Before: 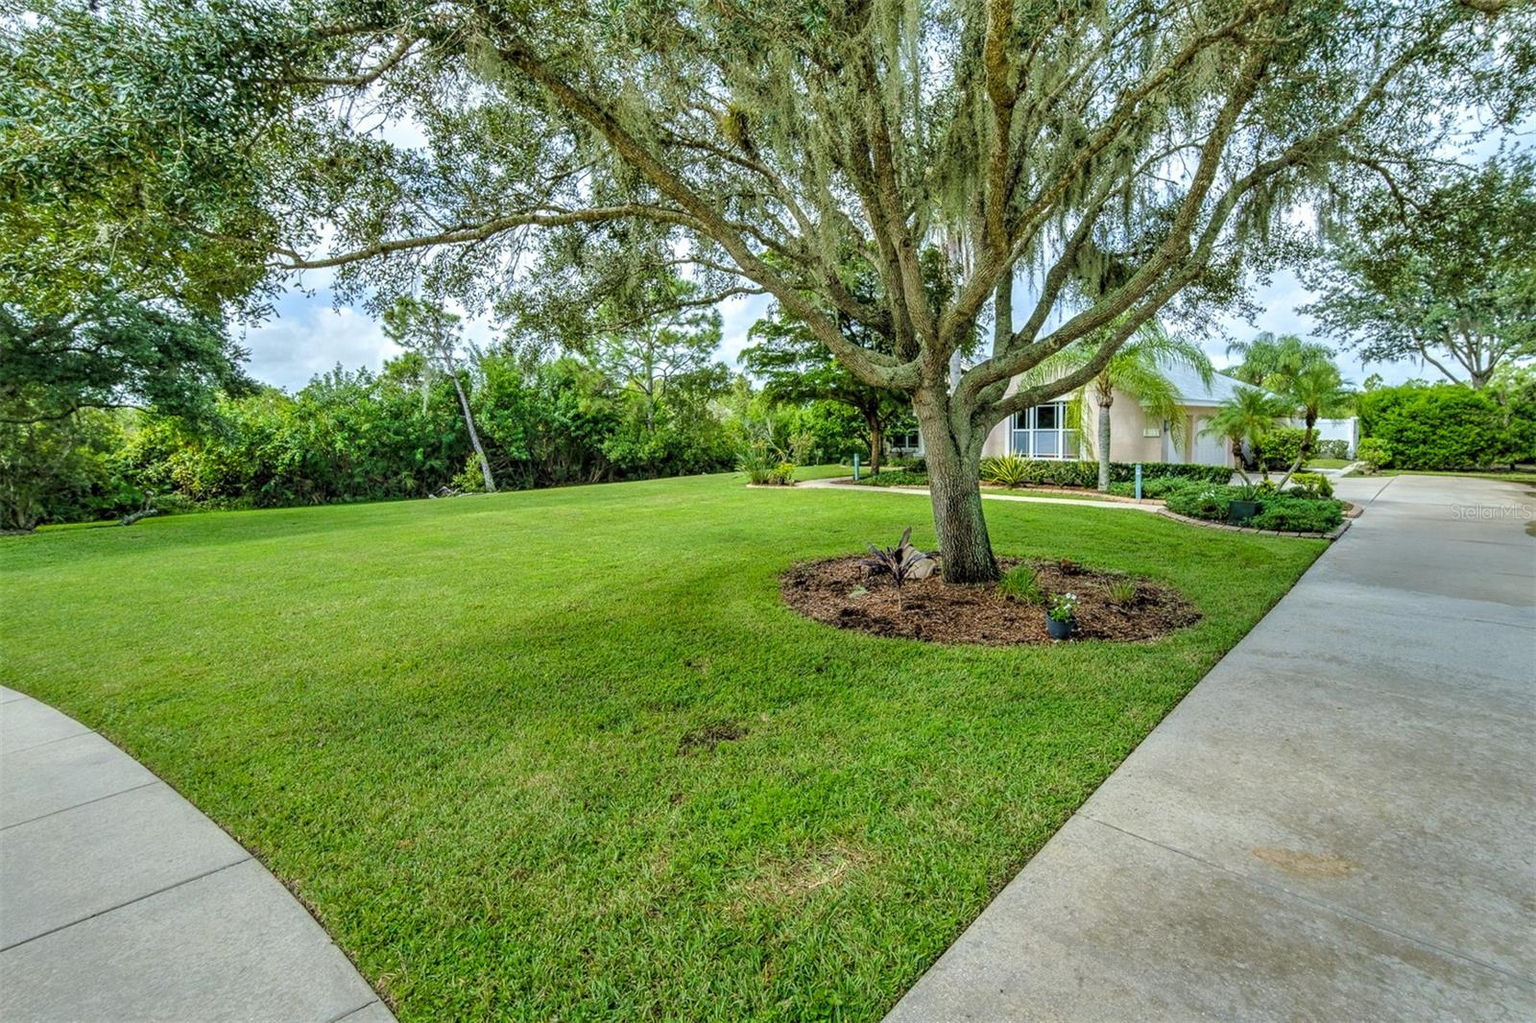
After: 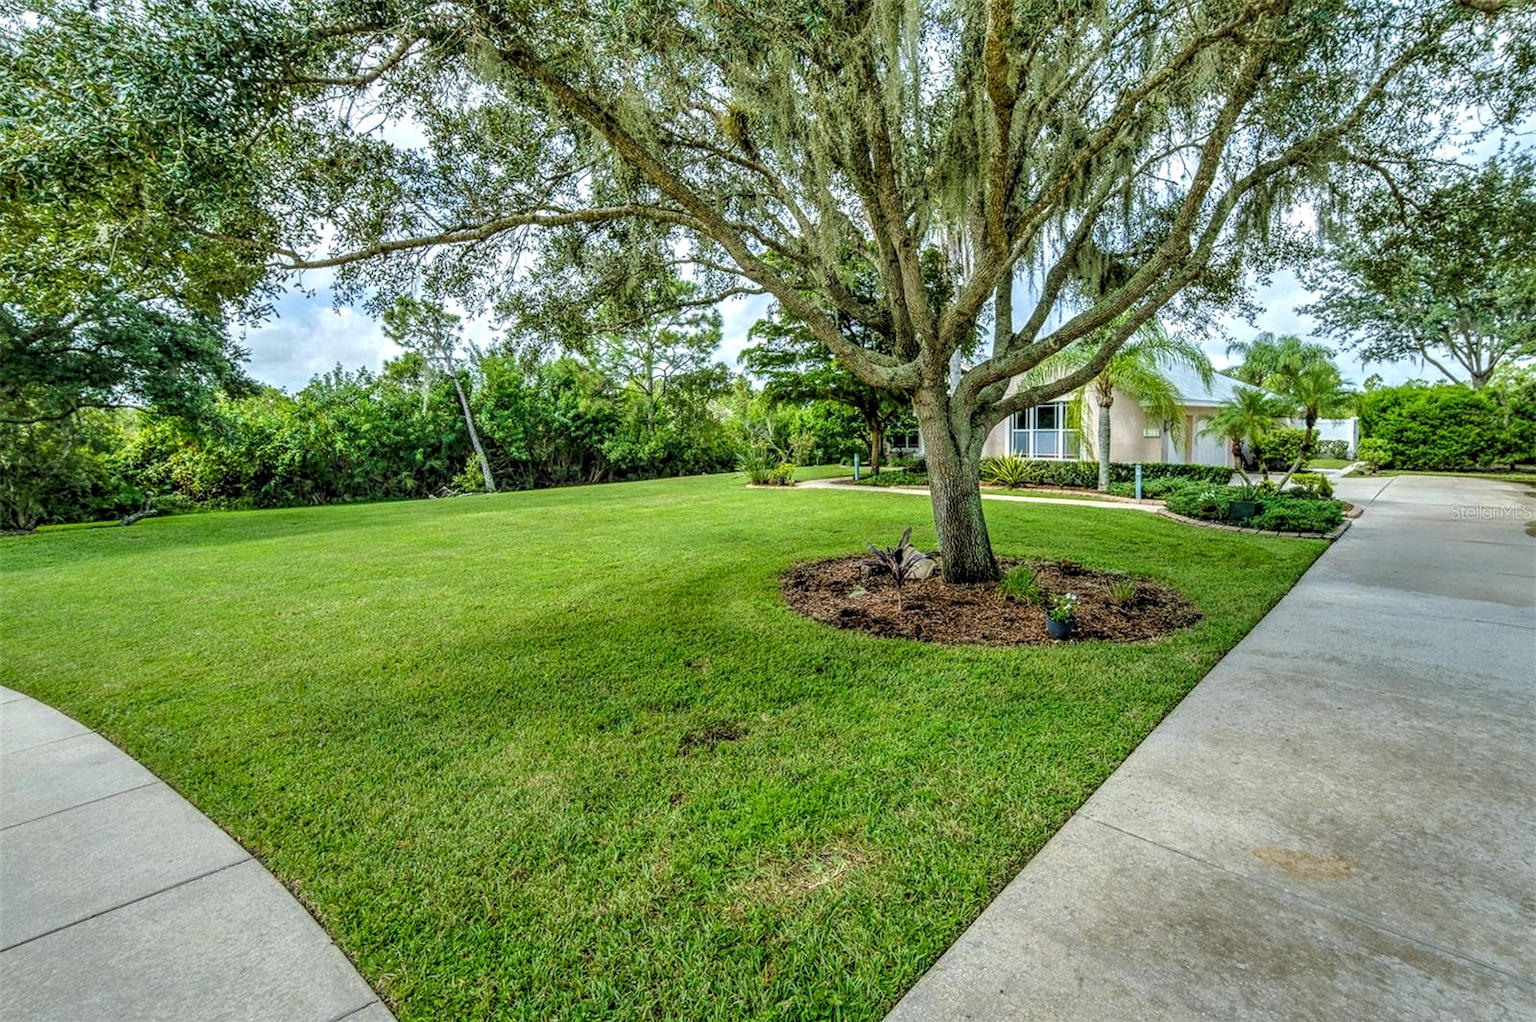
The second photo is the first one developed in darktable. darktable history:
crop: bottom 0.071%
local contrast: detail 130%
